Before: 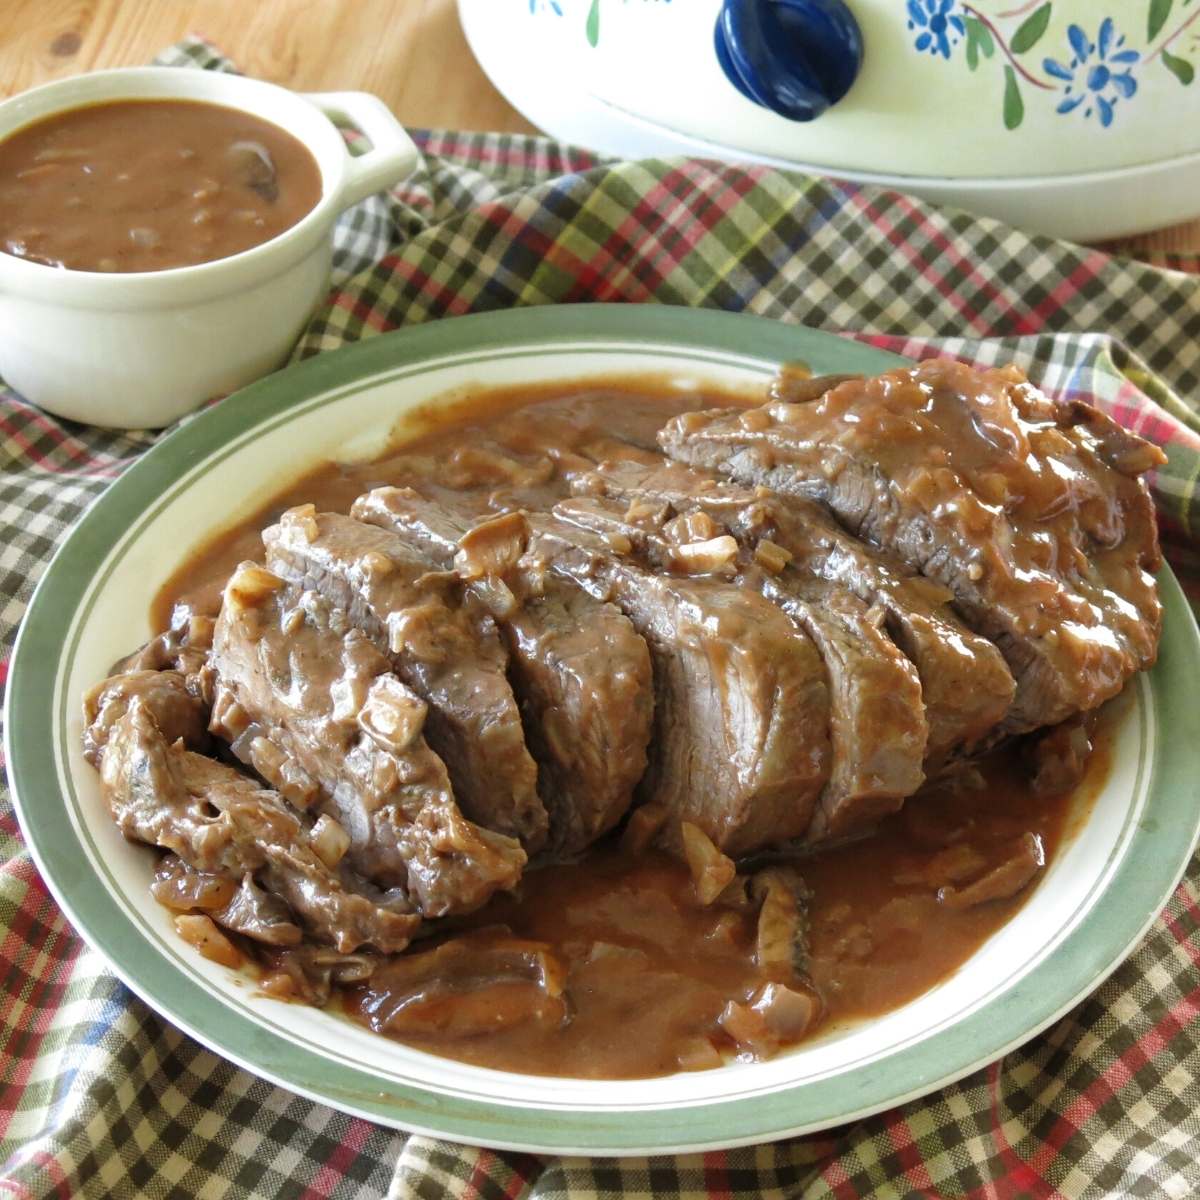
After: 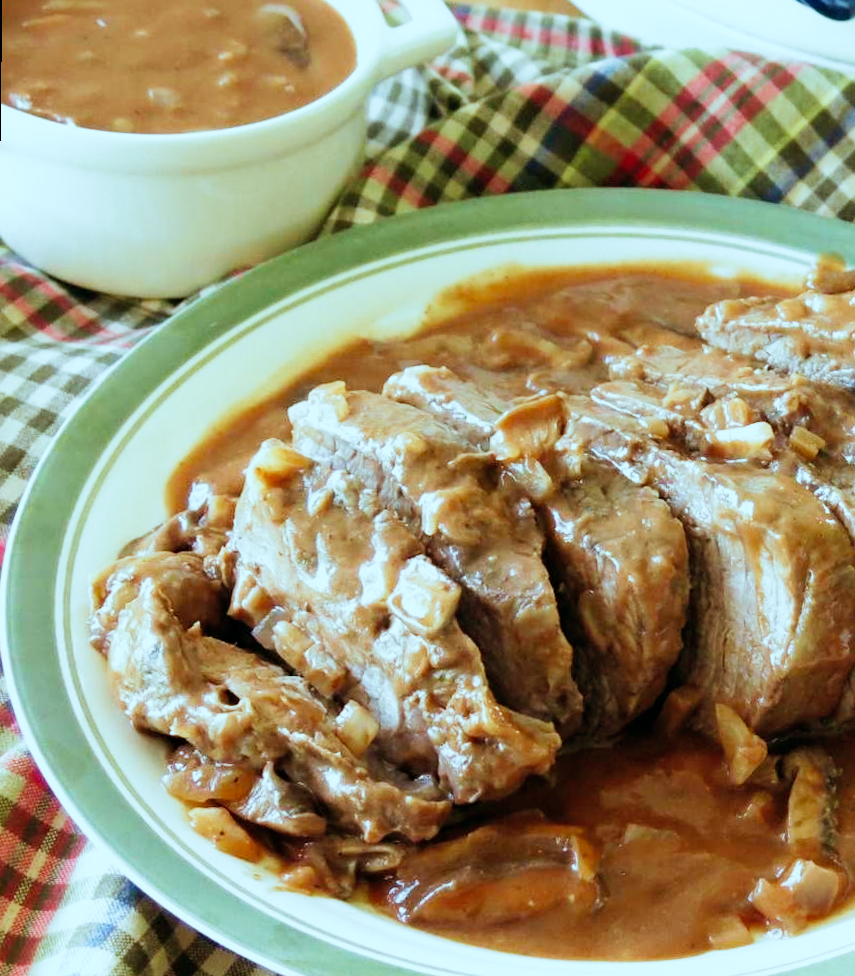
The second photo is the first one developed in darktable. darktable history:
color correction: highlights a* -10.04, highlights b* -10.37
exposure: exposure 0.564 EV, compensate highlight preservation false
crop: top 5.803%, right 27.864%, bottom 5.804%
tone equalizer: on, module defaults
filmic rgb: black relative exposure -16 EV, white relative exposure 5.31 EV, hardness 5.9, contrast 1.25, preserve chrominance no, color science v5 (2021)
rotate and perspective: rotation 0.679°, lens shift (horizontal) 0.136, crop left 0.009, crop right 0.991, crop top 0.078, crop bottom 0.95
velvia: strength 27%
color balance: lift [1, 0.998, 1.001, 1.002], gamma [1, 1.02, 1, 0.98], gain [1, 1.02, 1.003, 0.98]
